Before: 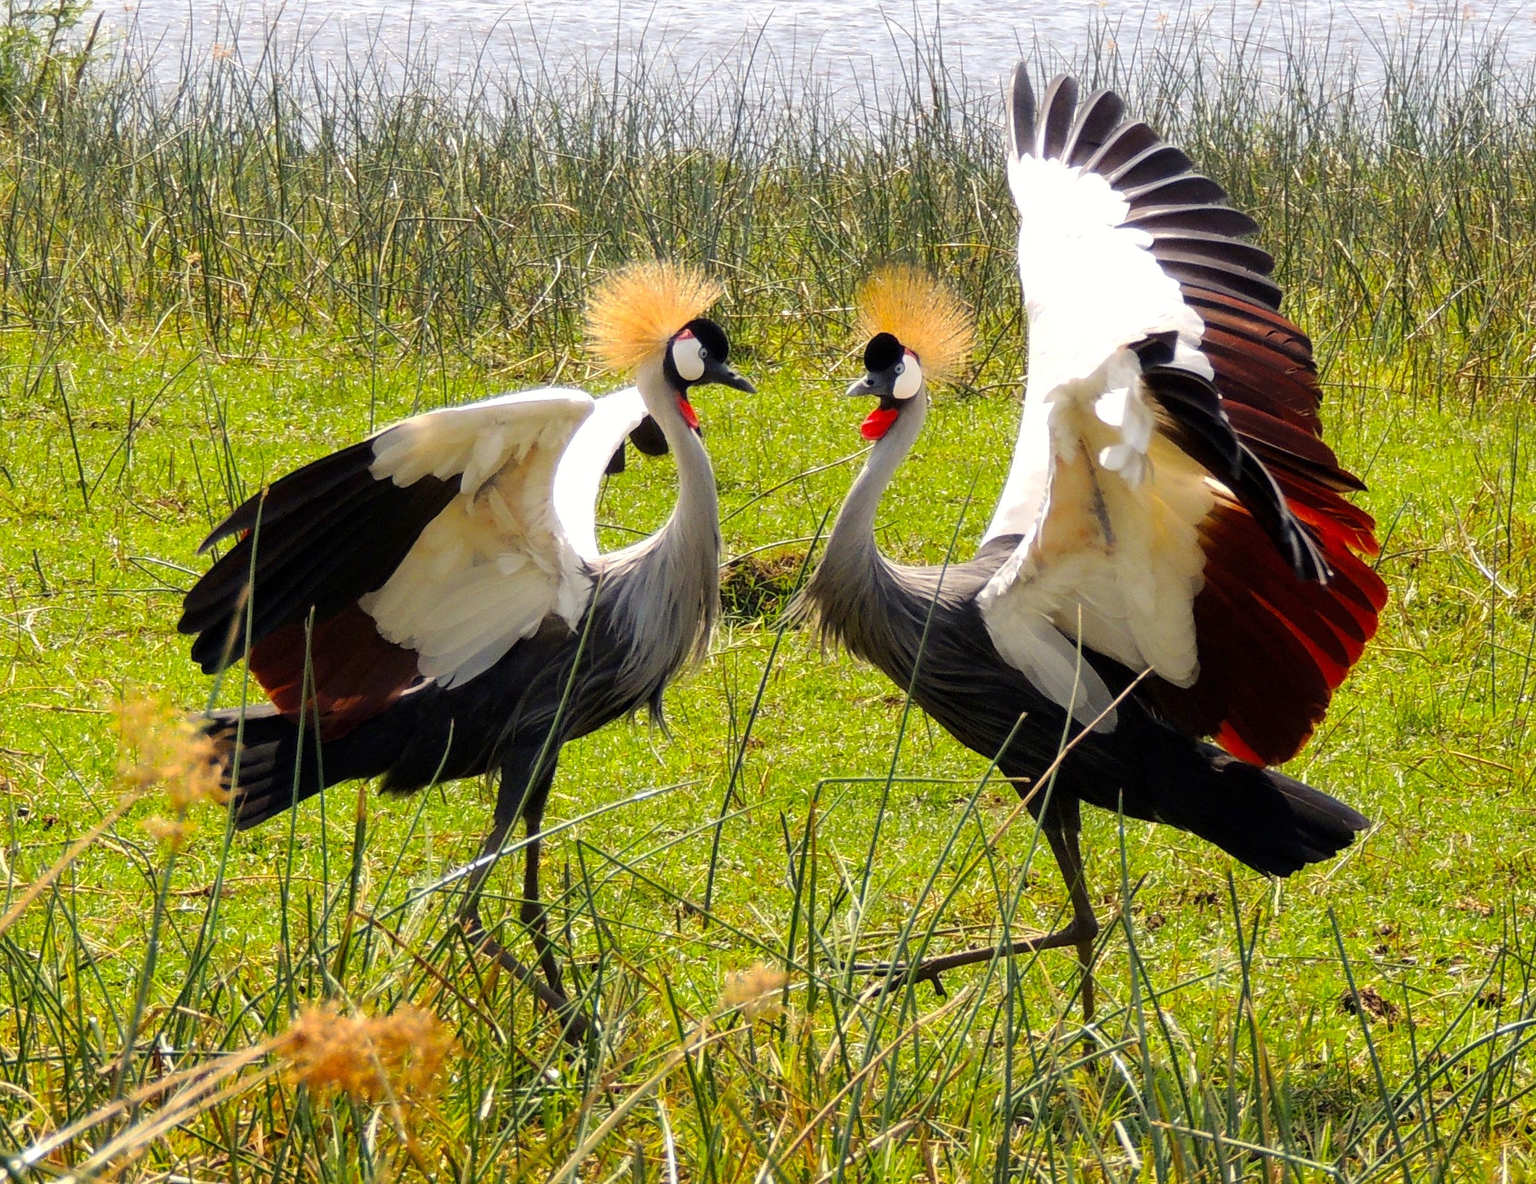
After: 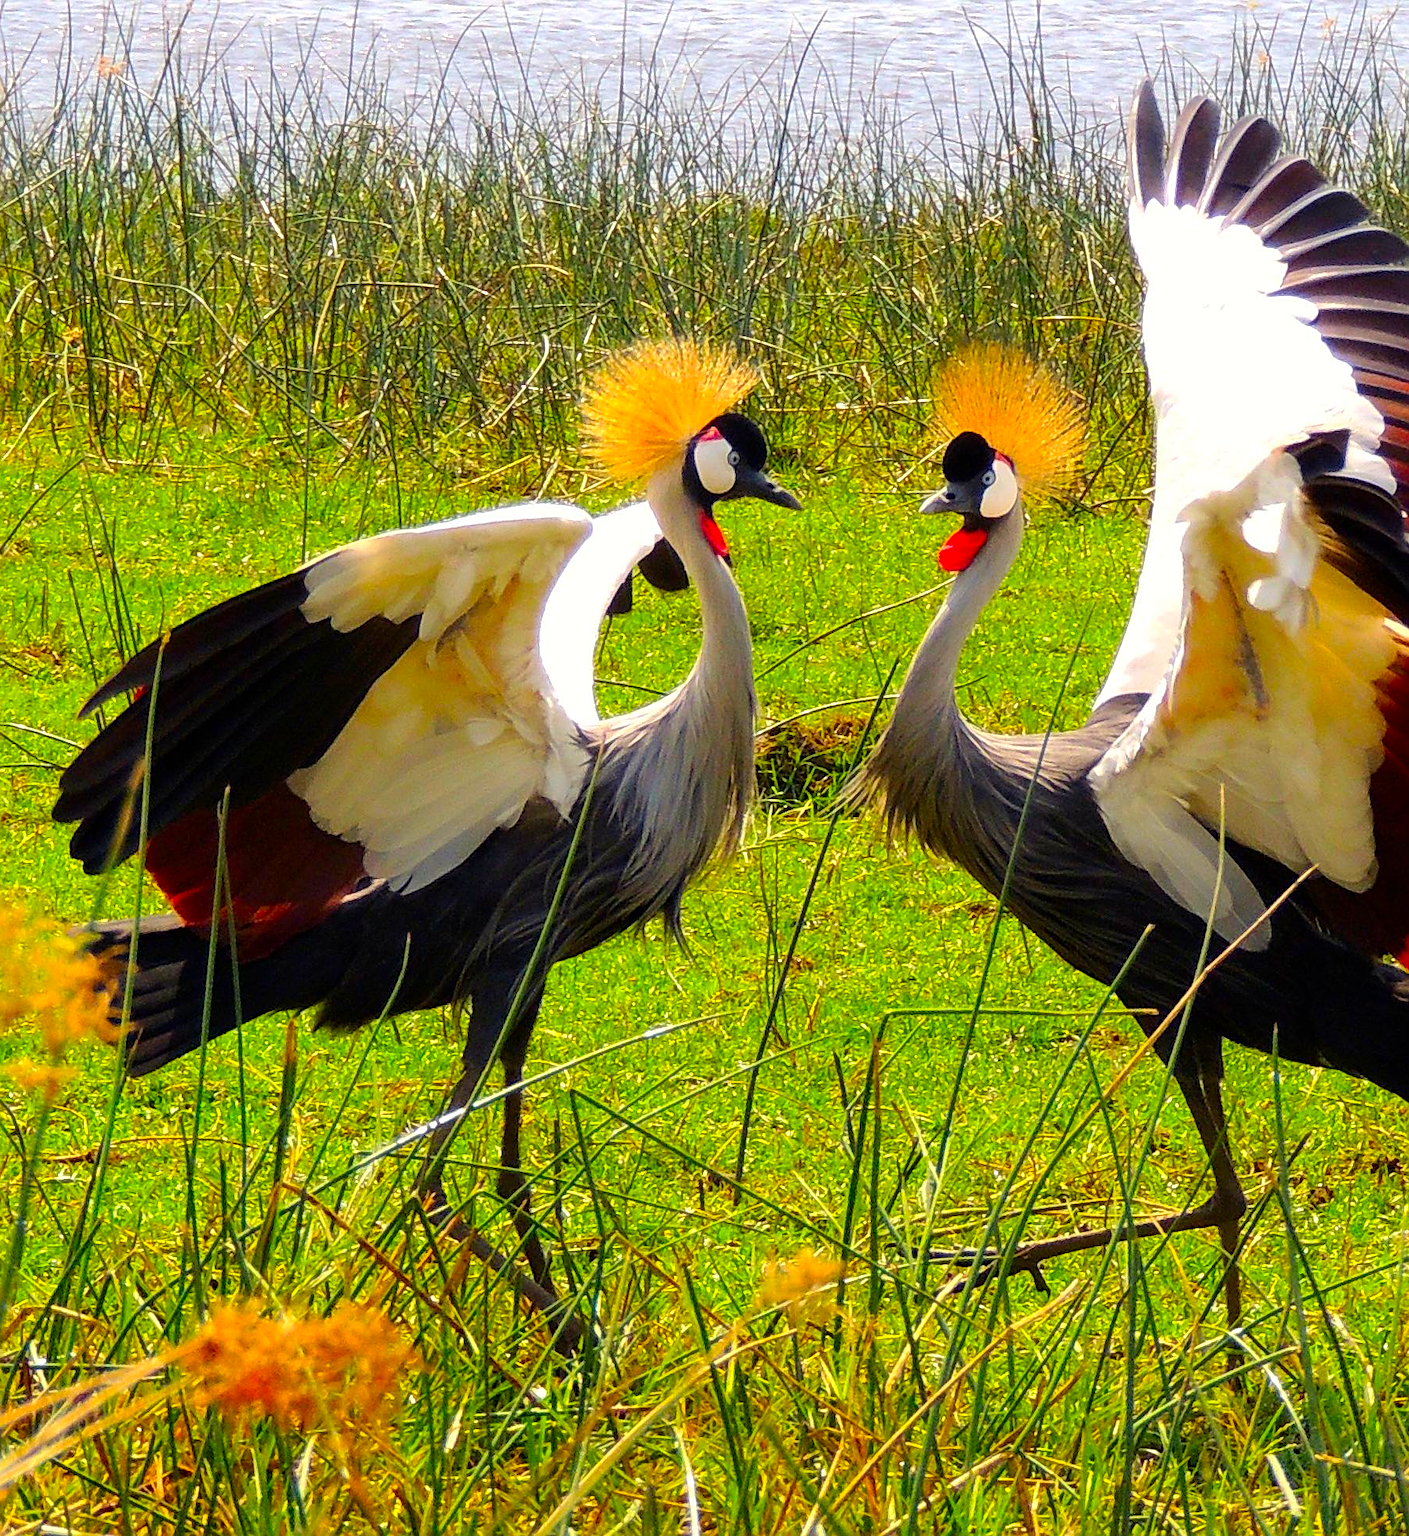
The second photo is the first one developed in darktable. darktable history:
sharpen: on, module defaults
color correction: highlights b* -0.028, saturation 1.77
crop and rotate: left 8.957%, right 20.27%
